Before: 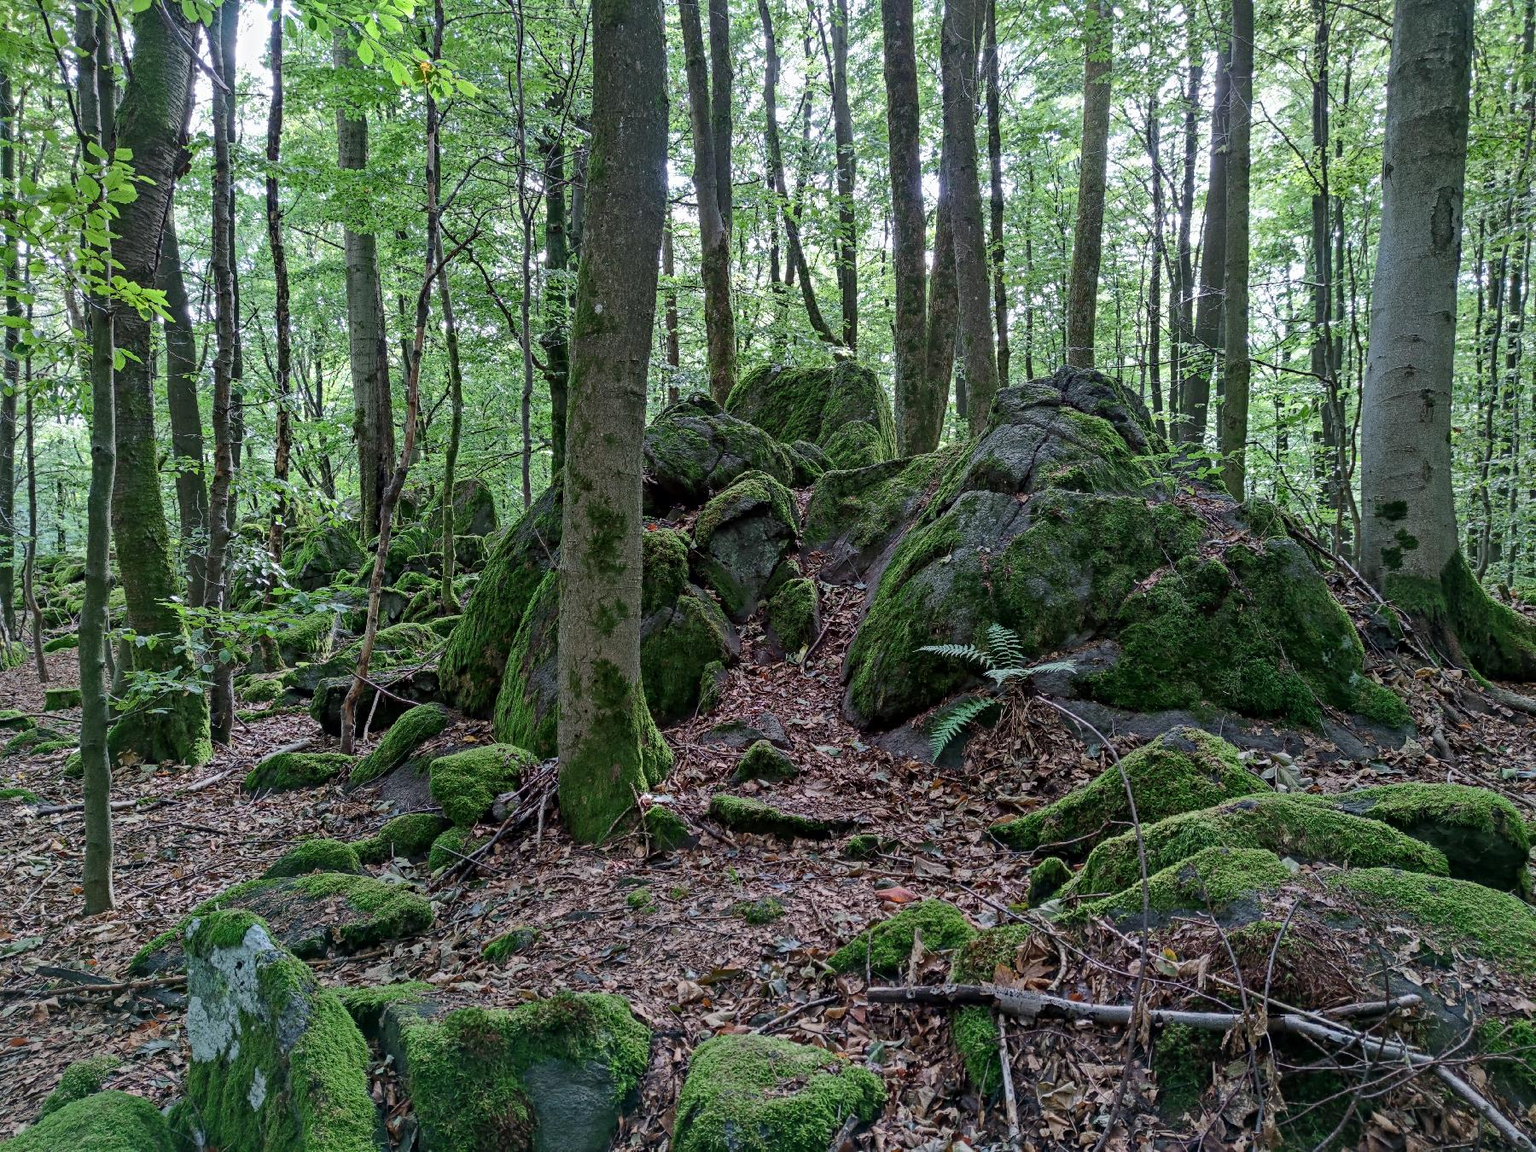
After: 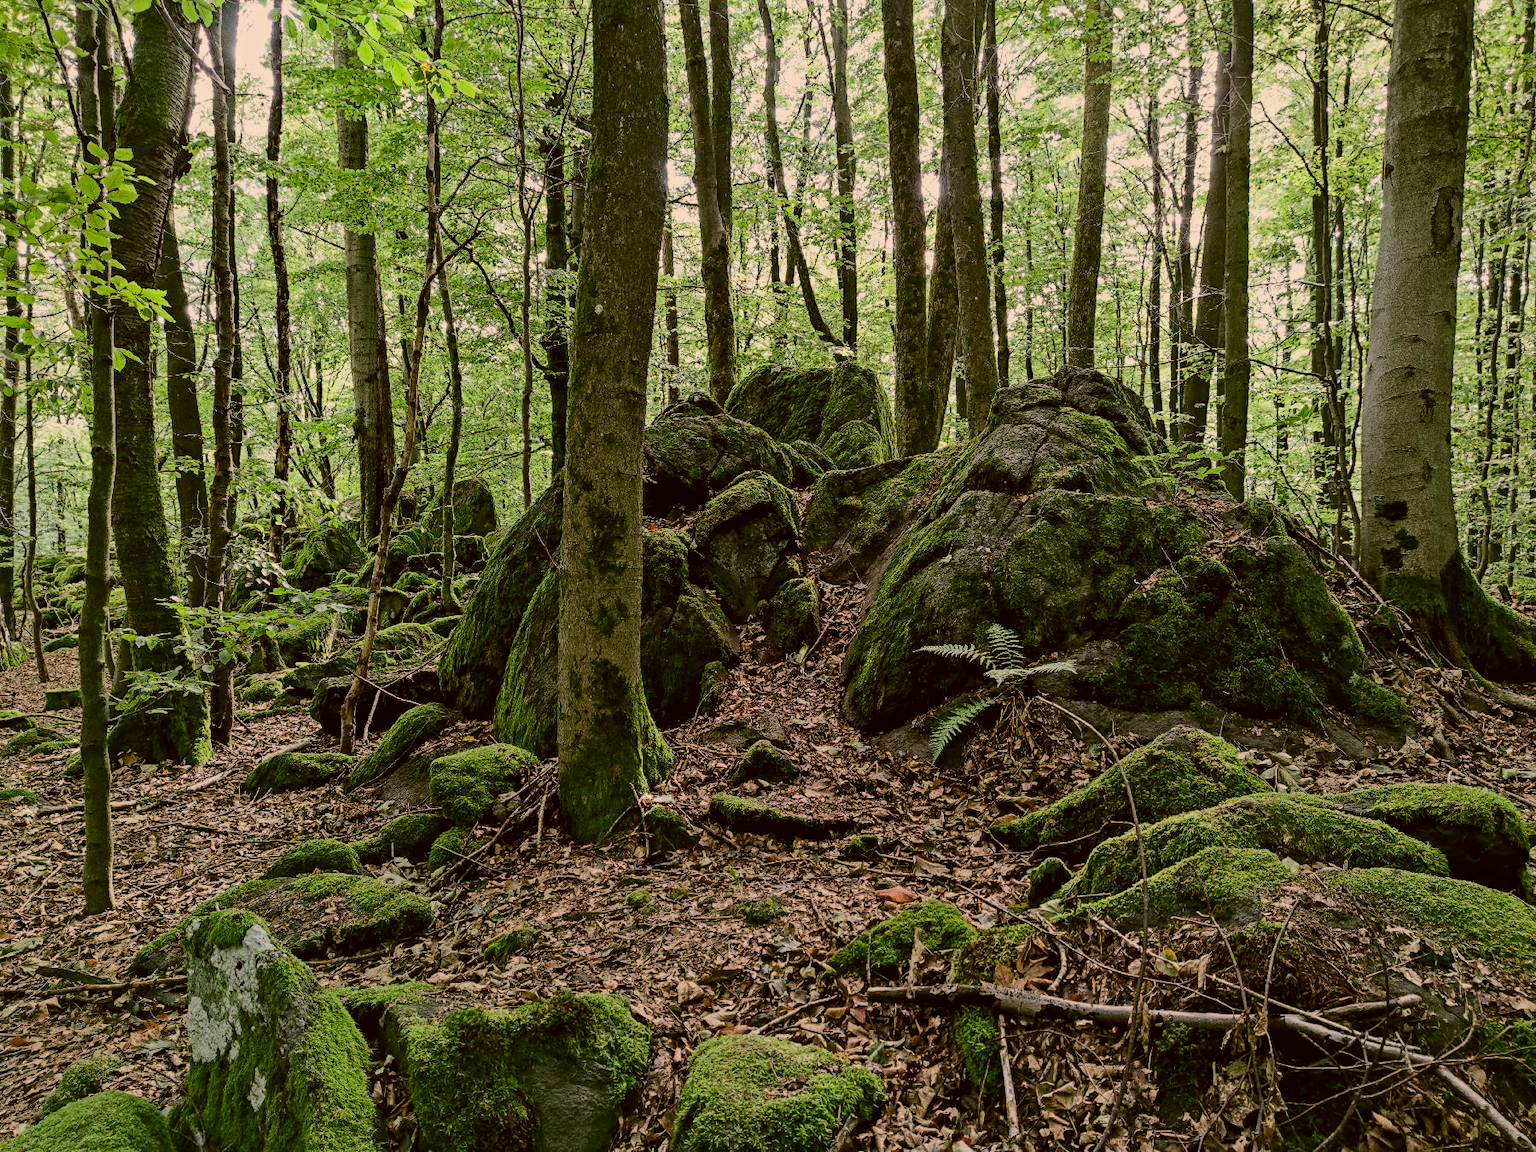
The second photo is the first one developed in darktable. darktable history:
color correction: highlights a* 8.98, highlights b* 15.09, shadows a* -0.49, shadows b* 26.52
filmic rgb: black relative exposure -7.5 EV, white relative exposure 5 EV, hardness 3.31, contrast 1.3, contrast in shadows safe
